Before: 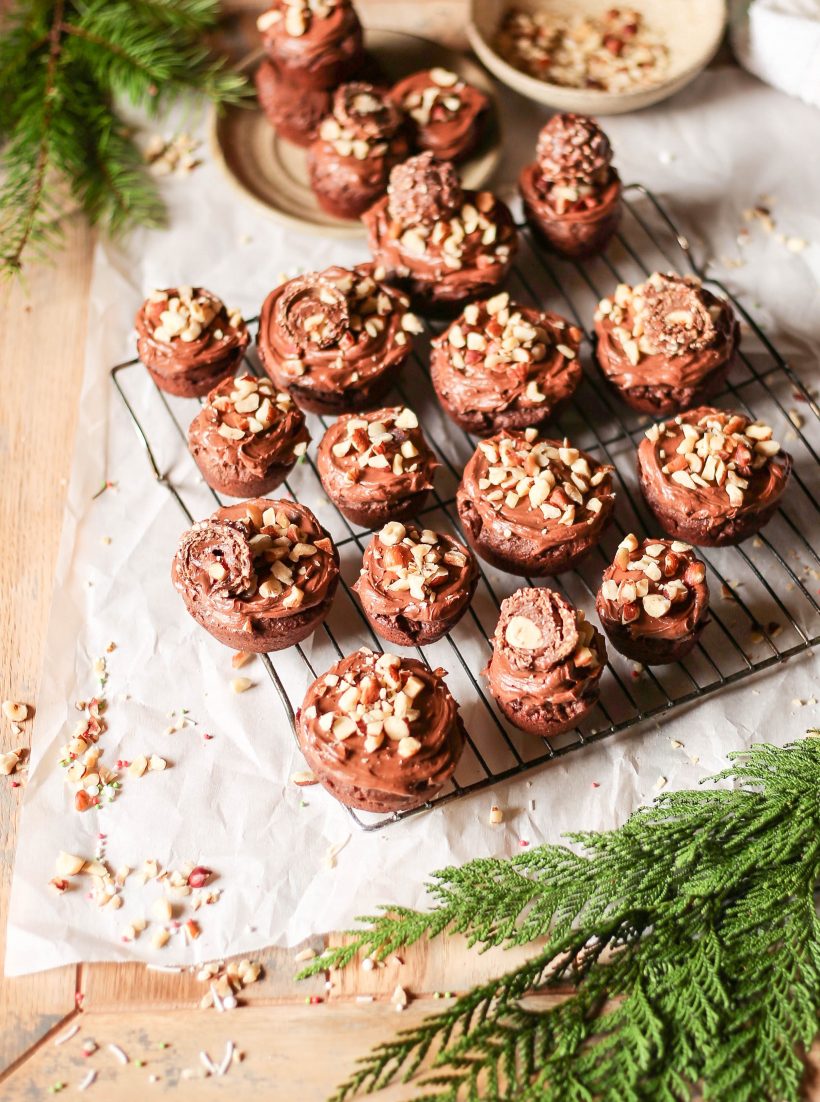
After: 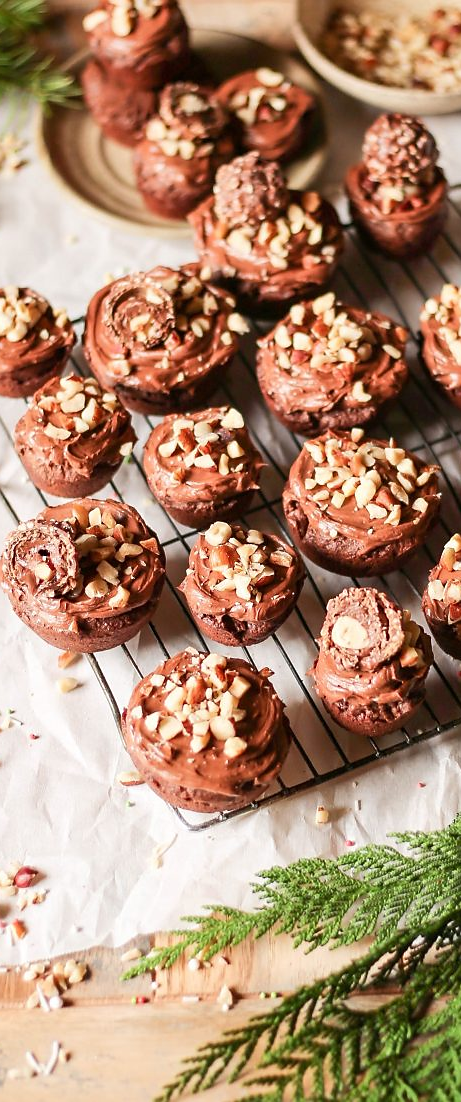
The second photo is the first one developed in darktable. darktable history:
crop: left 21.234%, right 22.494%
sharpen: radius 1.015, threshold 1.131
